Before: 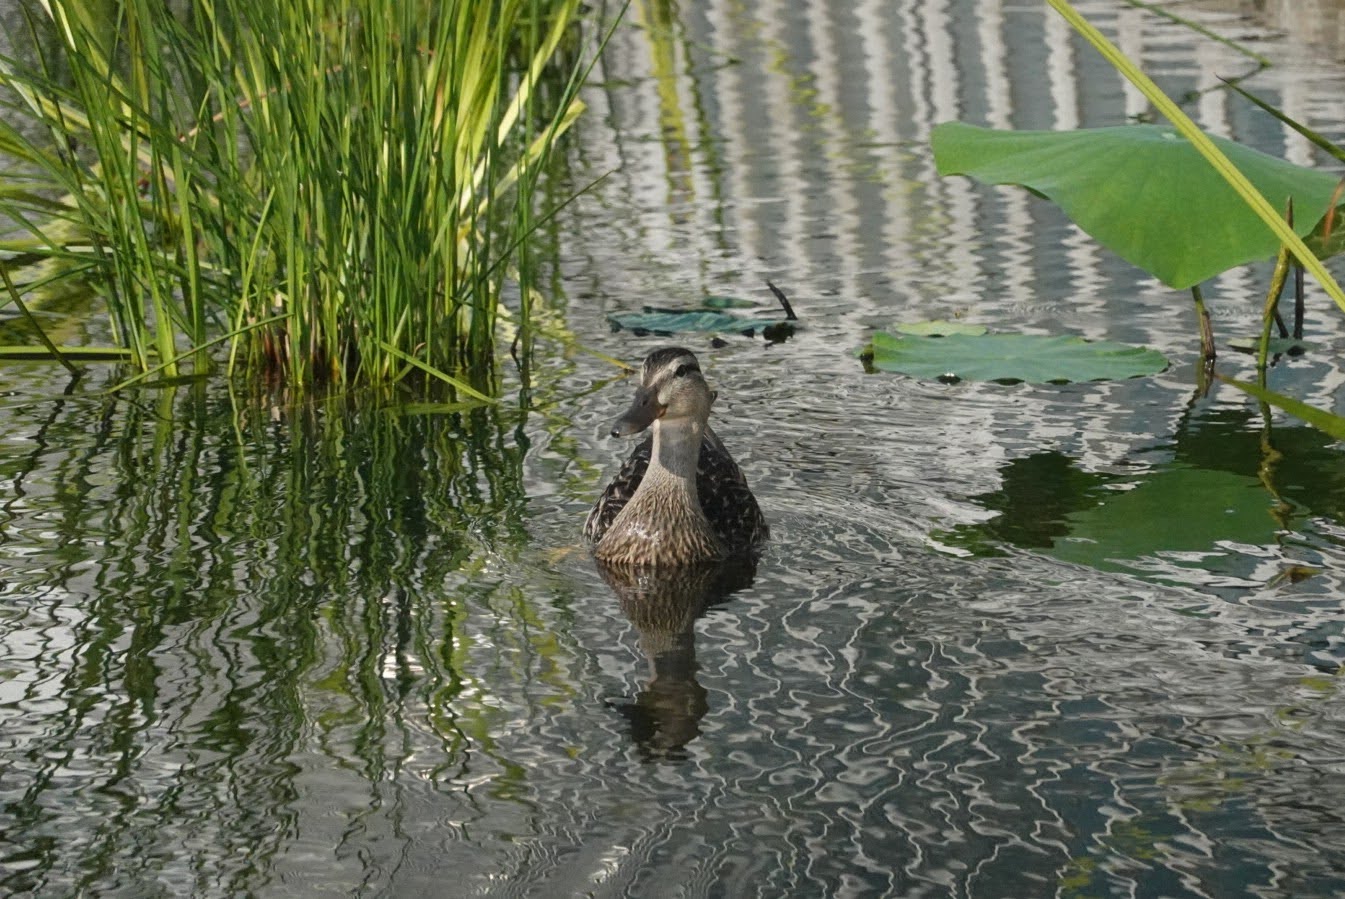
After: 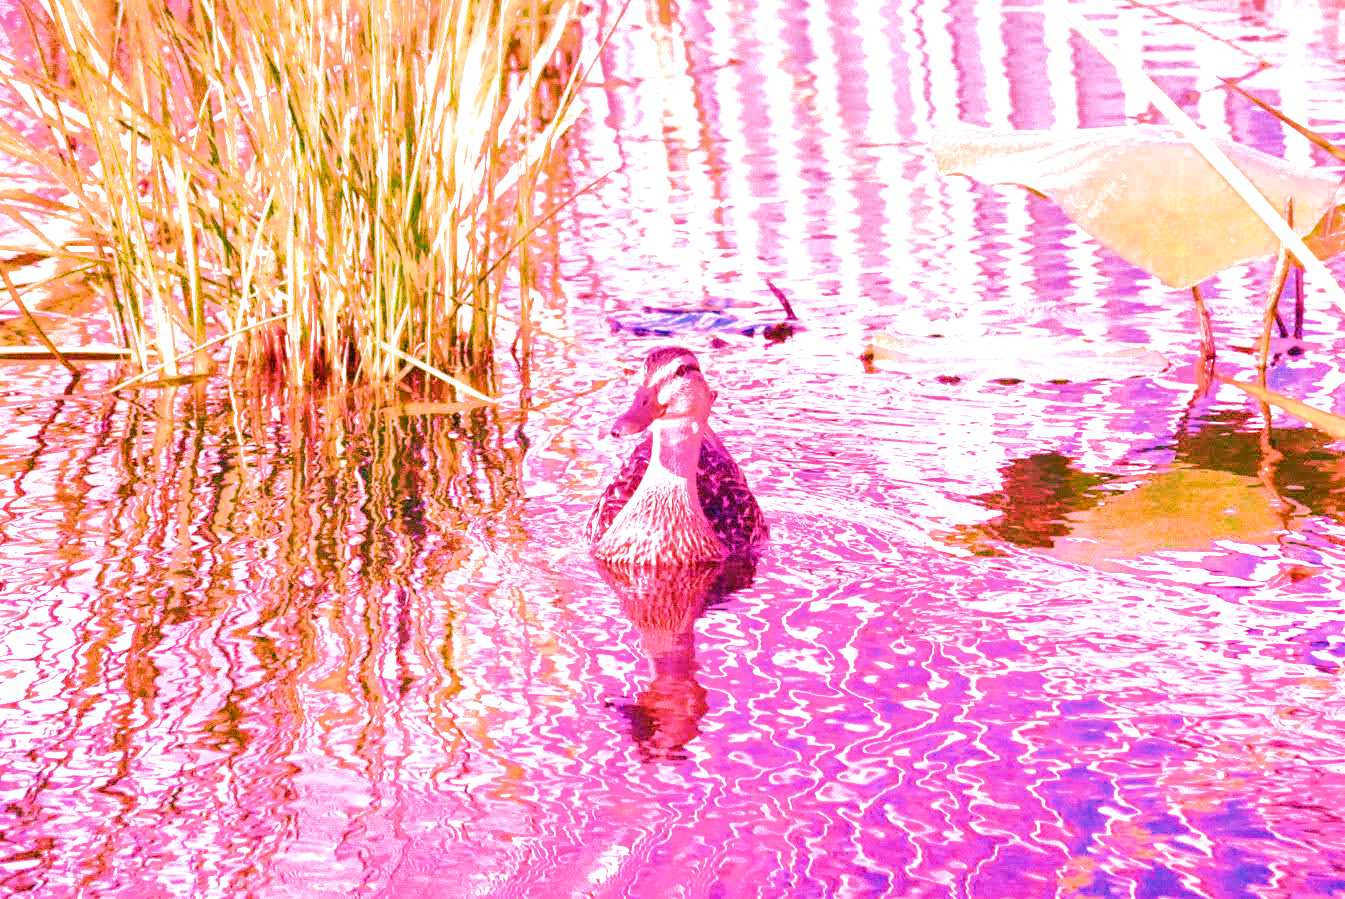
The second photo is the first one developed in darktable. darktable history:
white balance: red 2.229, blue 1.46
highlight reconstruction: iterations 1, diameter of reconstruction 64 px
haze removal: compatibility mode true, adaptive false
exposure: black level correction 0, exposure 1.388 EV, compensate exposure bias true, compensate highlight preservation false
color calibration: x 0.372, y 0.386, temperature 4283.97 K
color balance rgb: linear chroma grading › global chroma 42%, perceptual saturation grading › global saturation 42%, global vibrance 33%
filmic rgb: black relative exposure -11.35 EV, white relative exposure 3.22 EV, hardness 6.76, color science v6 (2022)
local contrast: detail 150%
velvia: strength 27%
